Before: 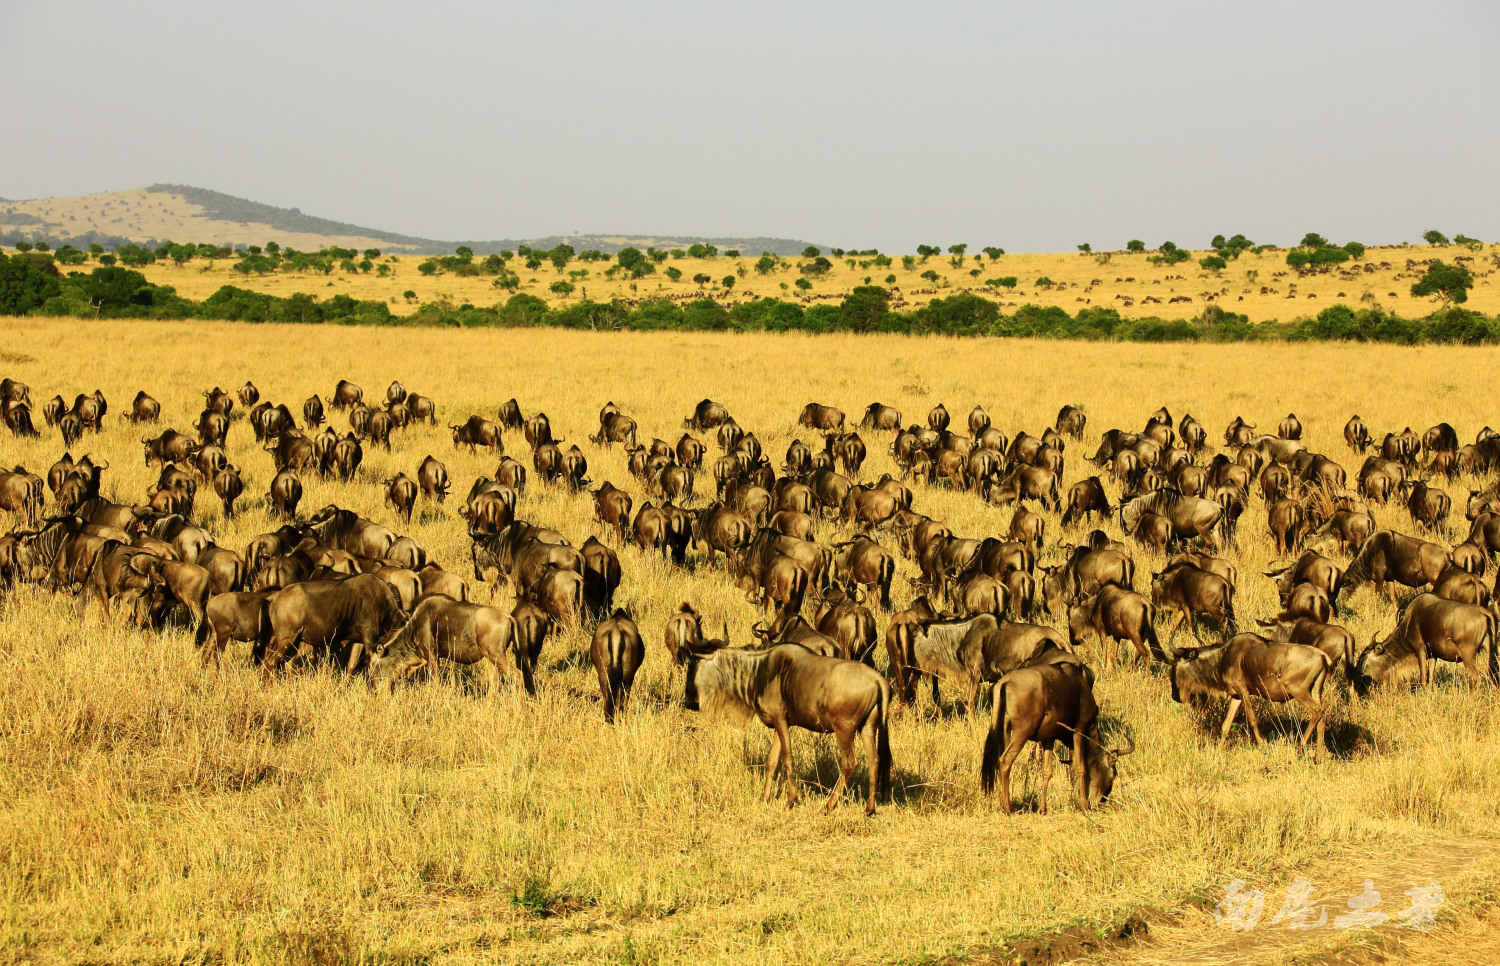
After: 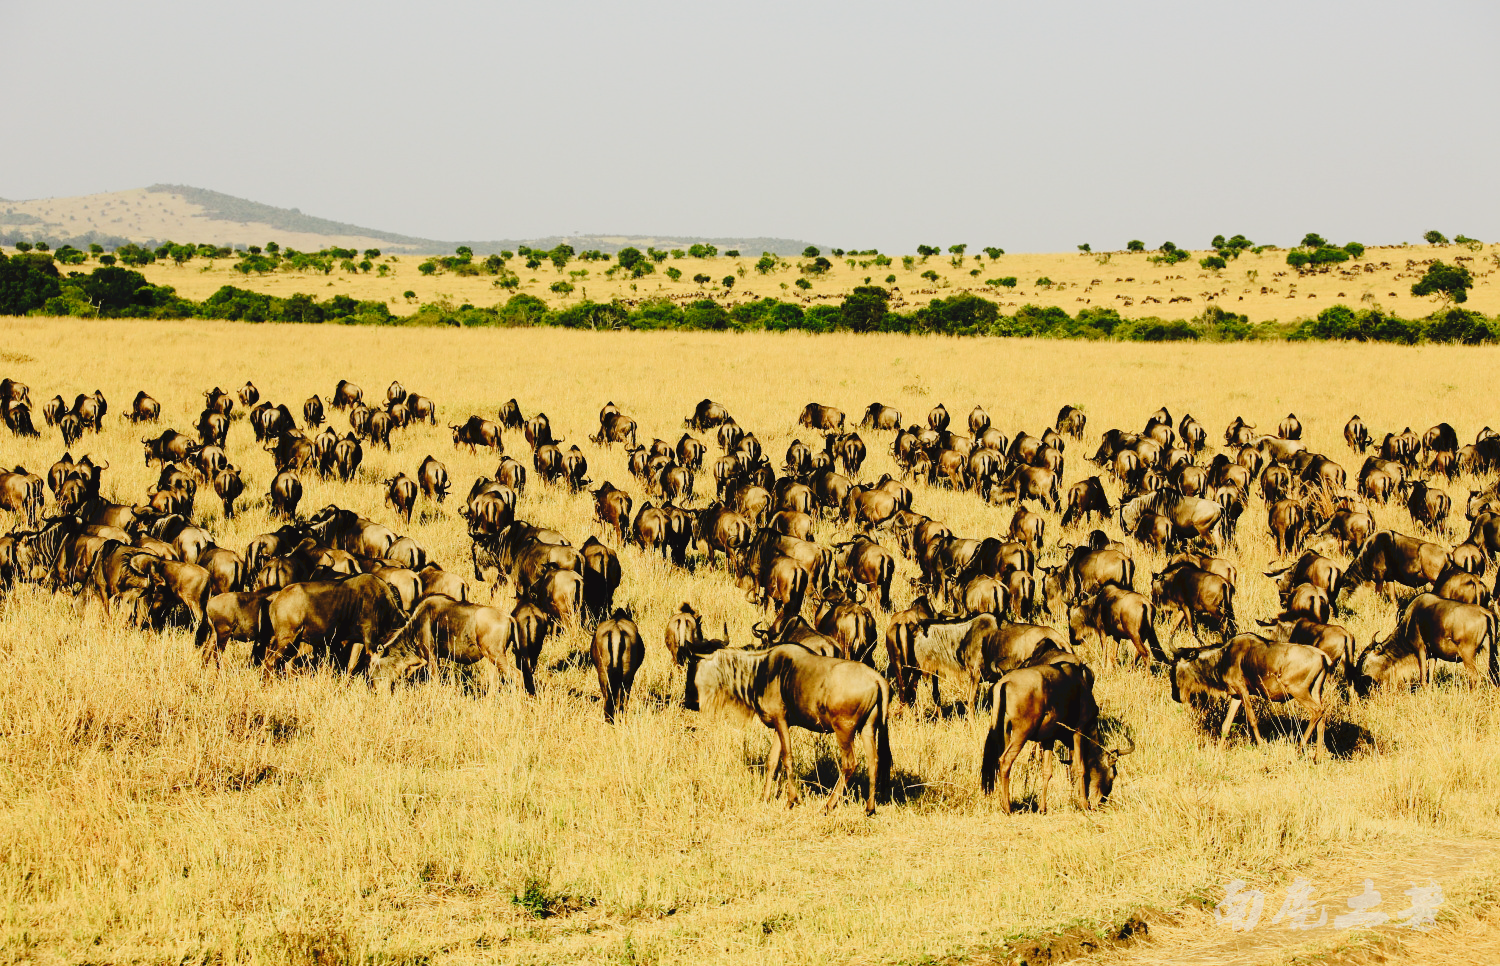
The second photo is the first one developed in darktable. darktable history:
filmic rgb: black relative exposure -5 EV, white relative exposure 3.2 EV, hardness 3.42, contrast 1.2, highlights saturation mix -30%
tone curve: curves: ch0 [(0, 0) (0.003, 0.064) (0.011, 0.065) (0.025, 0.061) (0.044, 0.068) (0.069, 0.083) (0.1, 0.102) (0.136, 0.126) (0.177, 0.172) (0.224, 0.225) (0.277, 0.306) (0.335, 0.397) (0.399, 0.483) (0.468, 0.56) (0.543, 0.634) (0.623, 0.708) (0.709, 0.77) (0.801, 0.832) (0.898, 0.899) (1, 1)], preserve colors none
